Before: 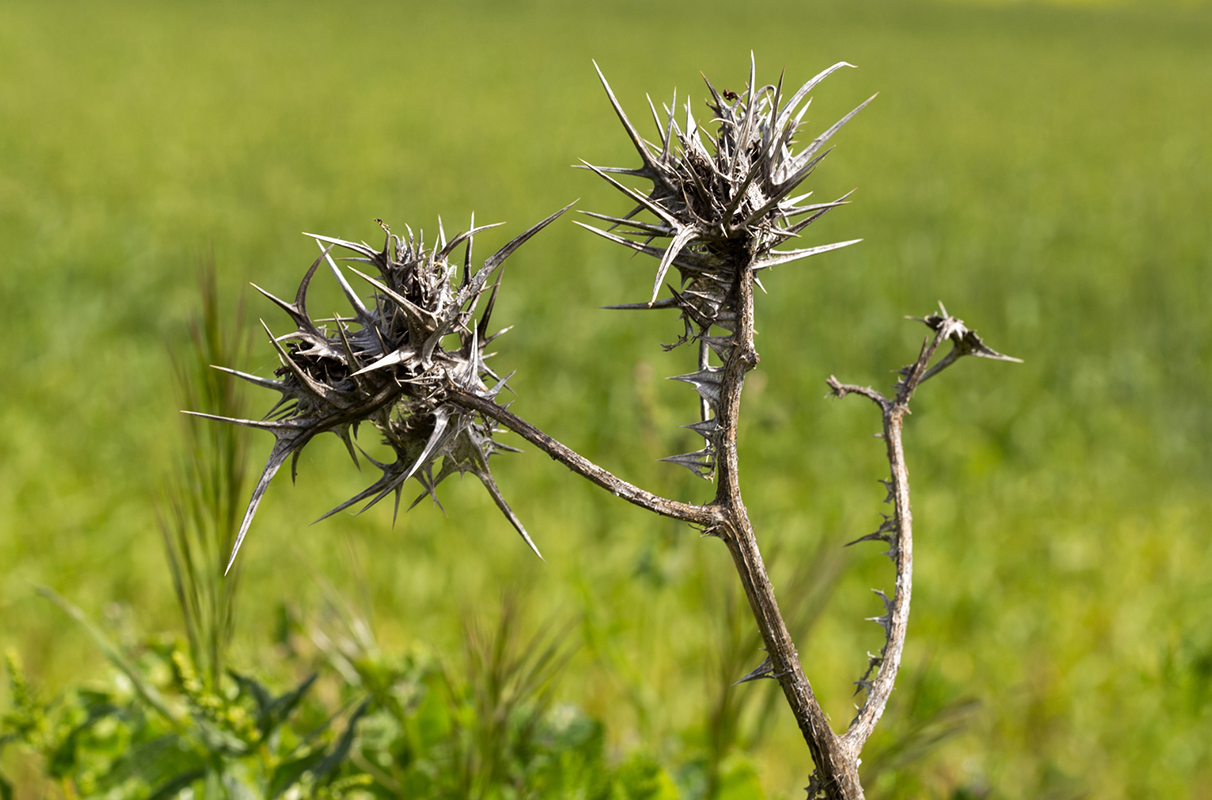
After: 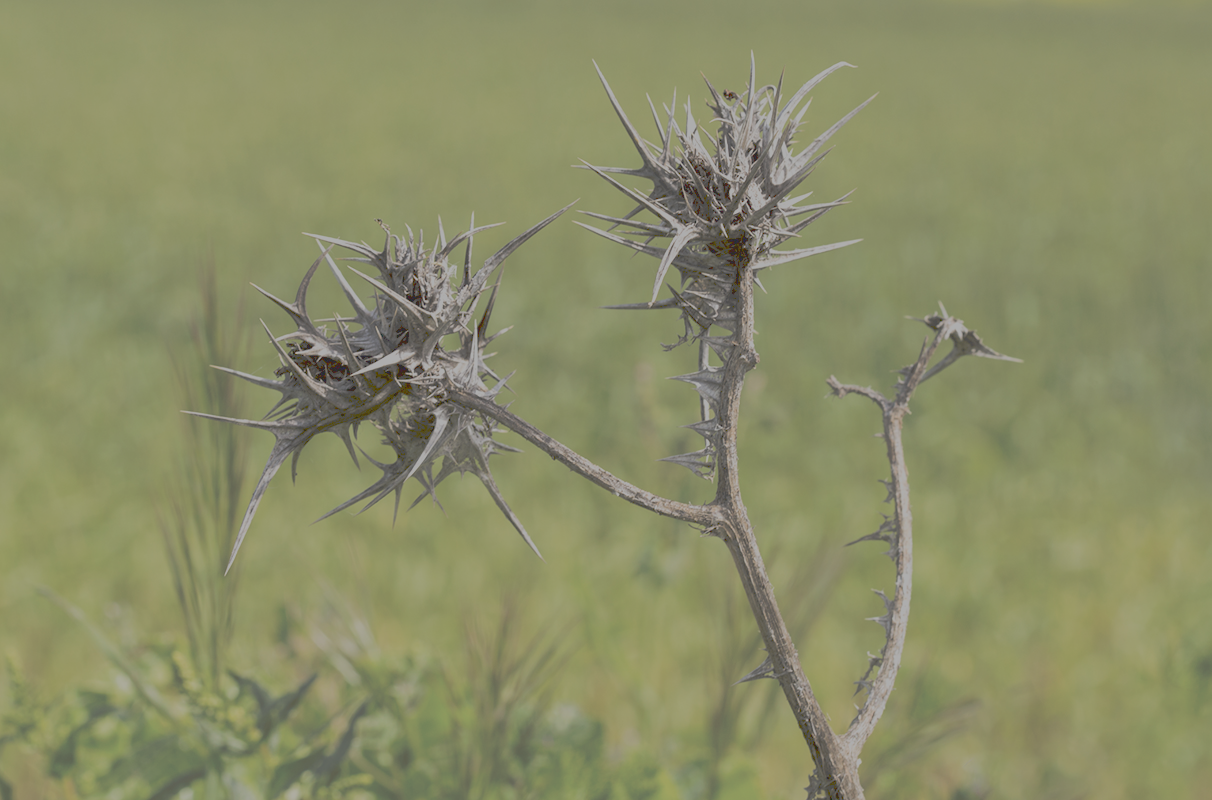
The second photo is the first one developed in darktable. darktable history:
filmic rgb: black relative exposure -7.15 EV, white relative exposure 5.36 EV, hardness 3.02
tone curve: curves: ch0 [(0, 0) (0.003, 0.322) (0.011, 0.327) (0.025, 0.345) (0.044, 0.365) (0.069, 0.378) (0.1, 0.391) (0.136, 0.403) (0.177, 0.412) (0.224, 0.429) (0.277, 0.448) (0.335, 0.474) (0.399, 0.503) (0.468, 0.537) (0.543, 0.57) (0.623, 0.61) (0.709, 0.653) (0.801, 0.699) (0.898, 0.75) (1, 1)], preserve colors none
